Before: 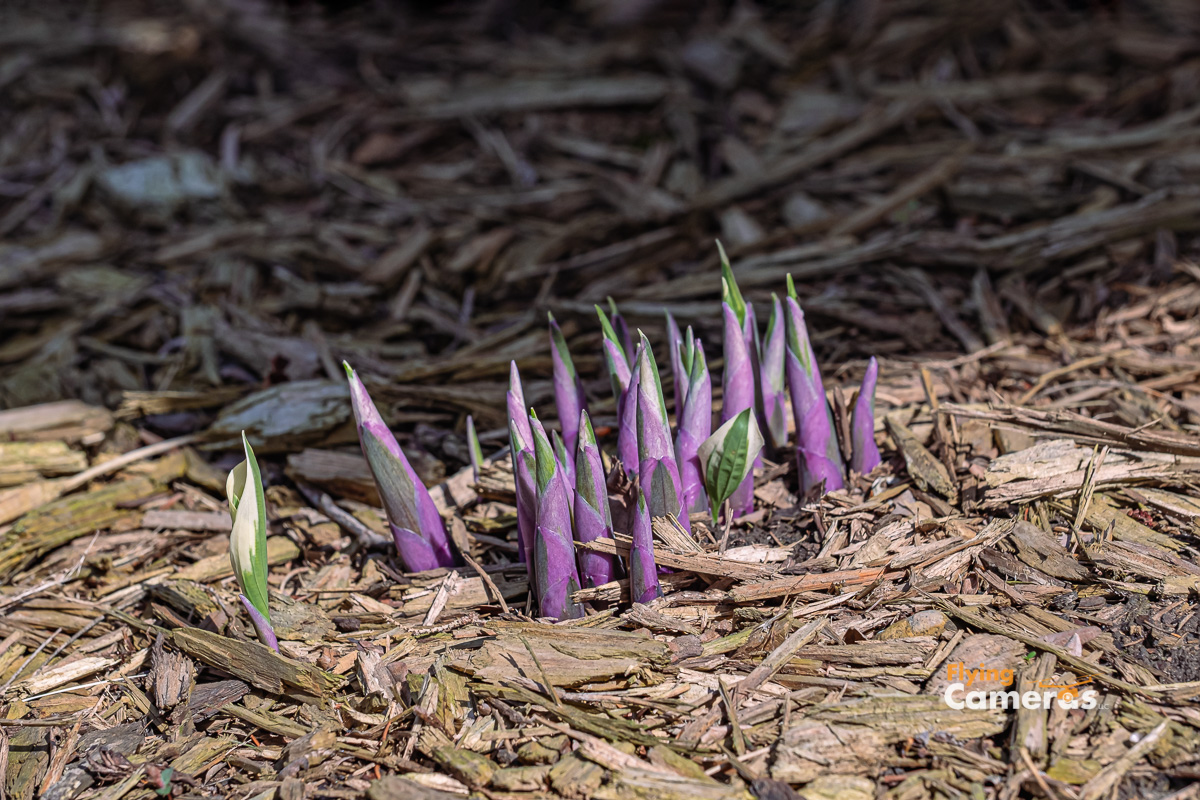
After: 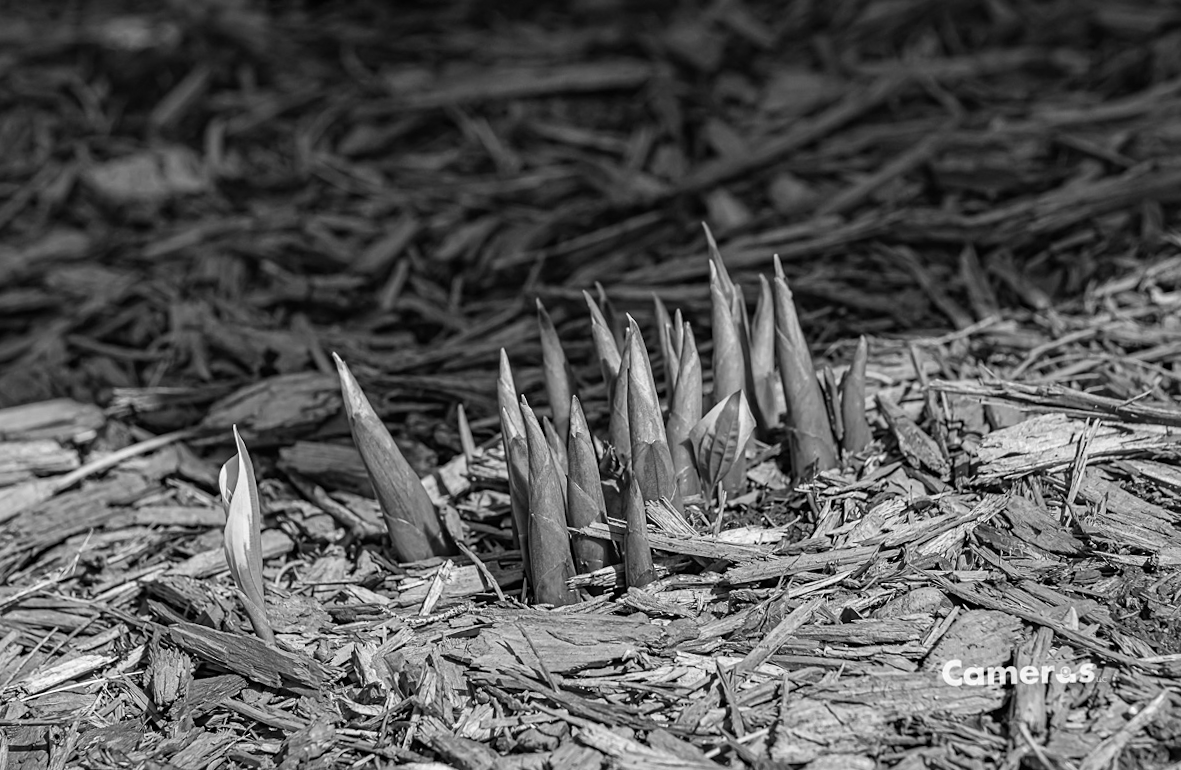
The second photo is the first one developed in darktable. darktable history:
monochrome: on, module defaults
rotate and perspective: rotation -1.42°, crop left 0.016, crop right 0.984, crop top 0.035, crop bottom 0.965
sharpen: amount 0.2
